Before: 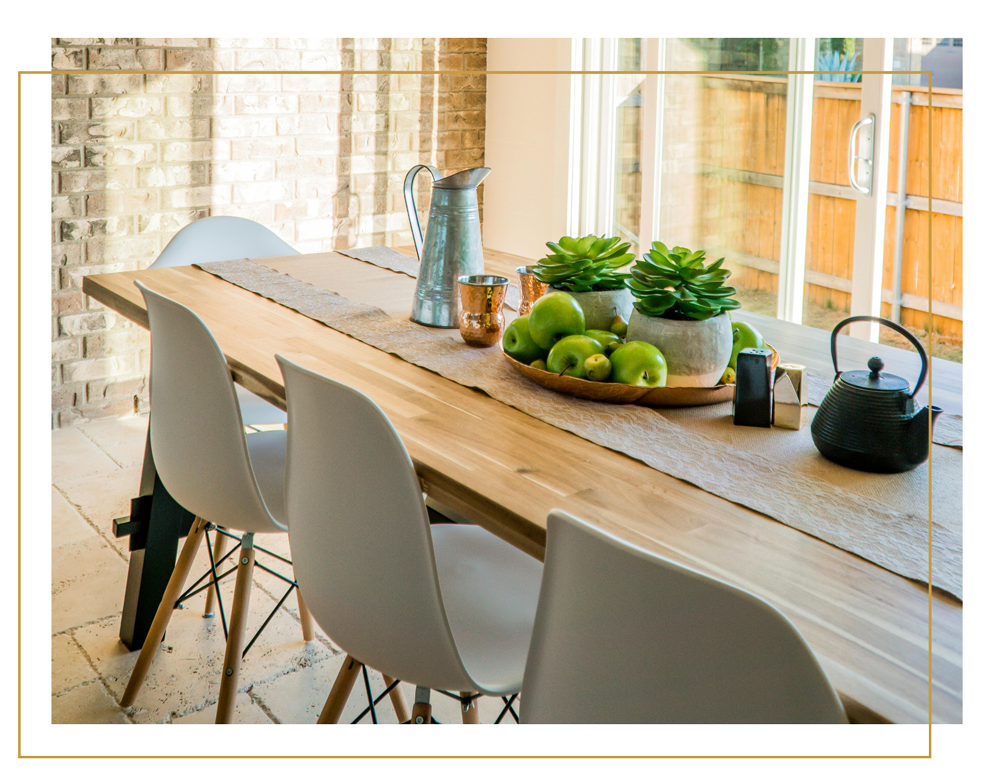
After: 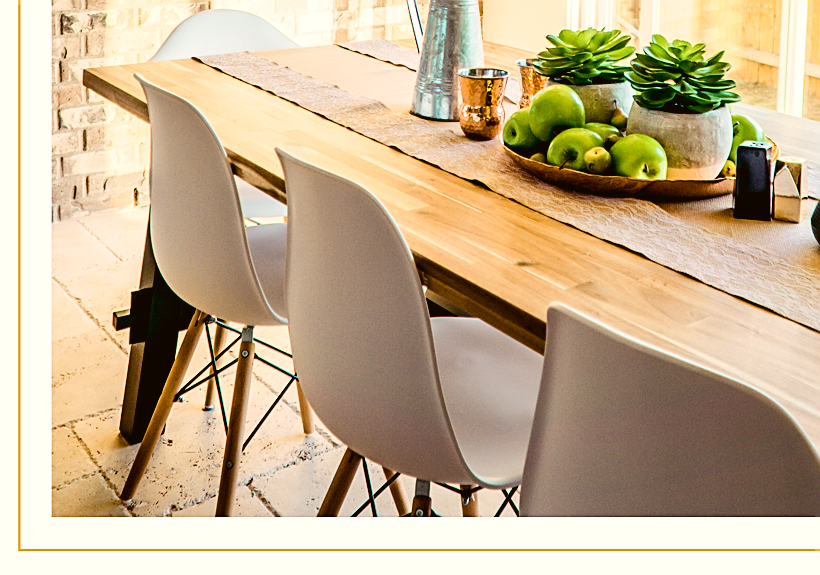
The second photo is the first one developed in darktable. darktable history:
color balance rgb: shadows lift › luminance -21.66%, shadows lift › chroma 8.98%, shadows lift › hue 283.37°, power › chroma 1.05%, power › hue 25.59°, highlights gain › luminance 6.08%, highlights gain › chroma 2.55%, highlights gain › hue 90°, global offset › luminance -0.87%, perceptual saturation grading › global saturation 25%, perceptual saturation grading › highlights -28.39%, perceptual saturation grading › shadows 33.98%
color correction: highlights a* 3.12, highlights b* -1.55, shadows a* -0.101, shadows b* 2.52, saturation 0.98
tone curve: curves: ch0 [(0, 0.023) (0.1, 0.084) (0.184, 0.168) (0.45, 0.54) (0.57, 0.683) (0.722, 0.825) (0.877, 0.948) (1, 1)]; ch1 [(0, 0) (0.414, 0.395) (0.453, 0.437) (0.502, 0.509) (0.521, 0.519) (0.573, 0.568) (0.618, 0.61) (0.654, 0.642) (1, 1)]; ch2 [(0, 0) (0.421, 0.43) (0.45, 0.463) (0.492, 0.504) (0.511, 0.519) (0.557, 0.557) (0.602, 0.605) (1, 1)], color space Lab, independent channels, preserve colors none
sharpen: on, module defaults
crop: top 26.531%, right 17.959%
